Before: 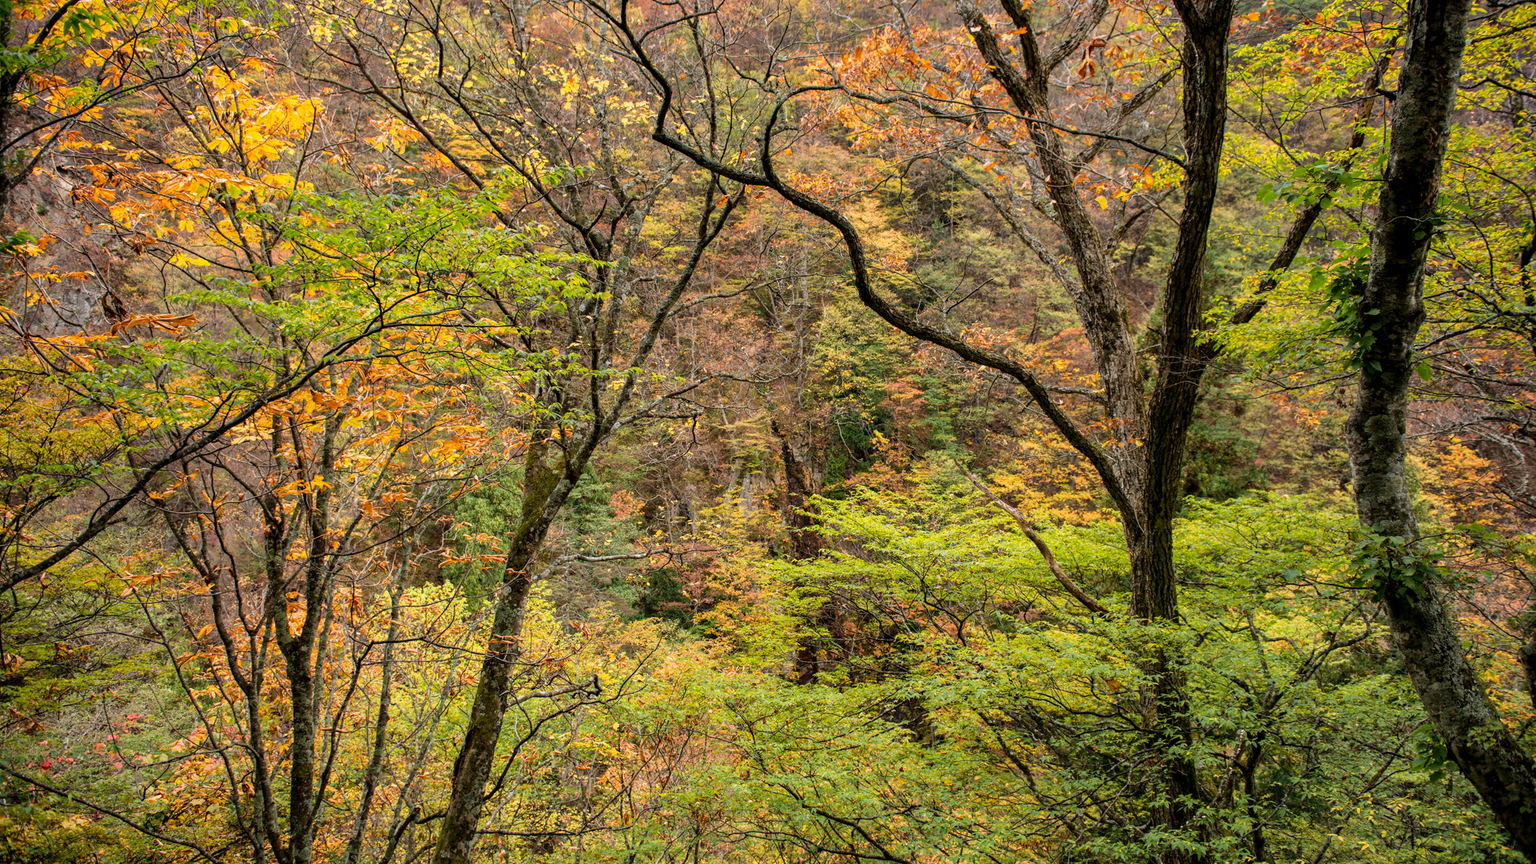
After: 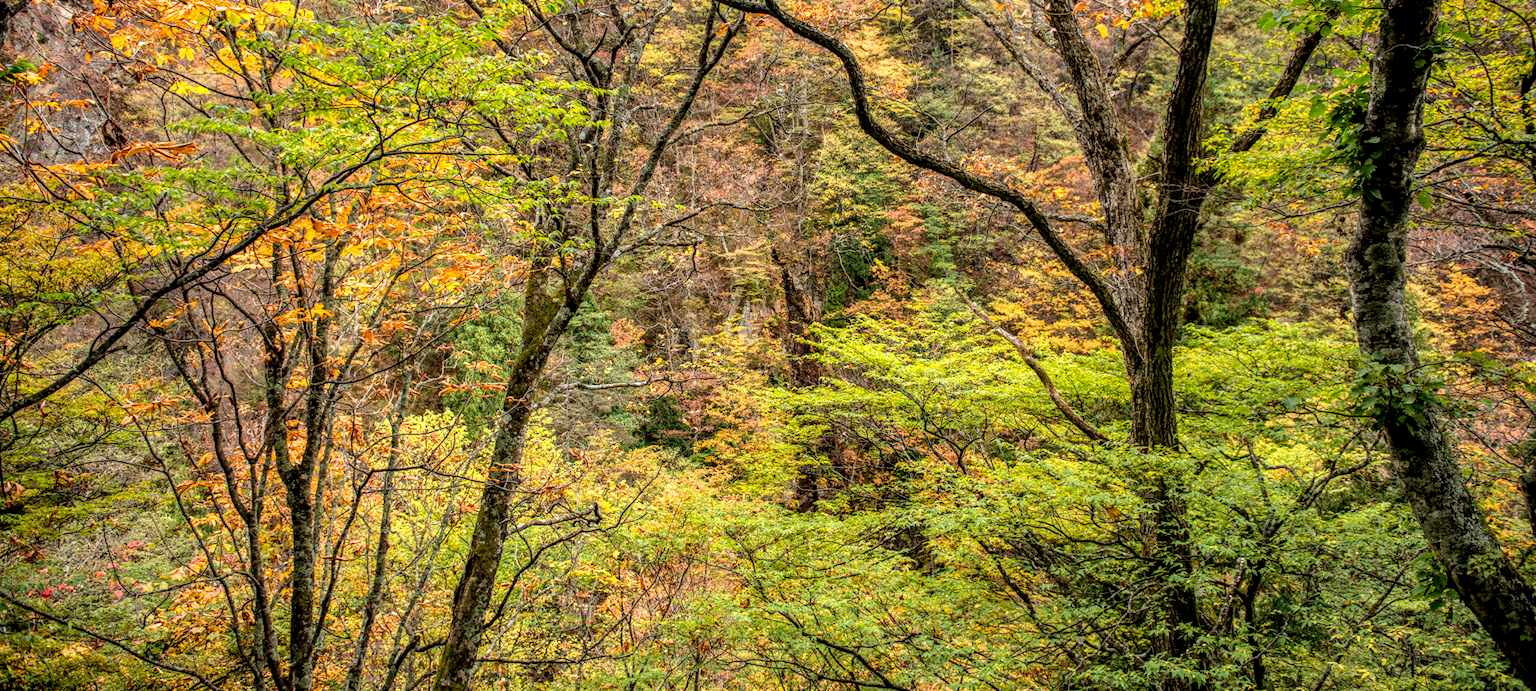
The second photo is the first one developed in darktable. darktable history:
crop and rotate: top 19.968%
exposure: black level correction 0.004, exposure 0.411 EV, compensate highlight preservation false
local contrast: highlights 1%, shadows 6%, detail 133%
